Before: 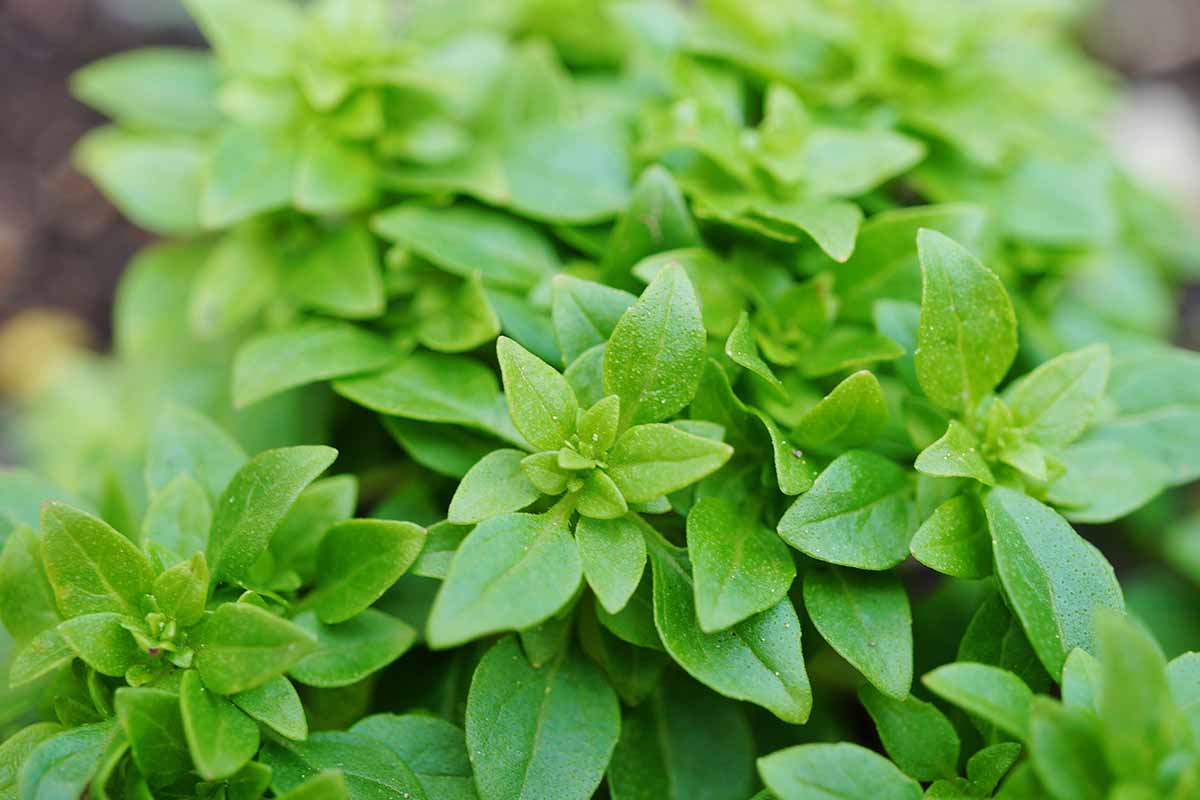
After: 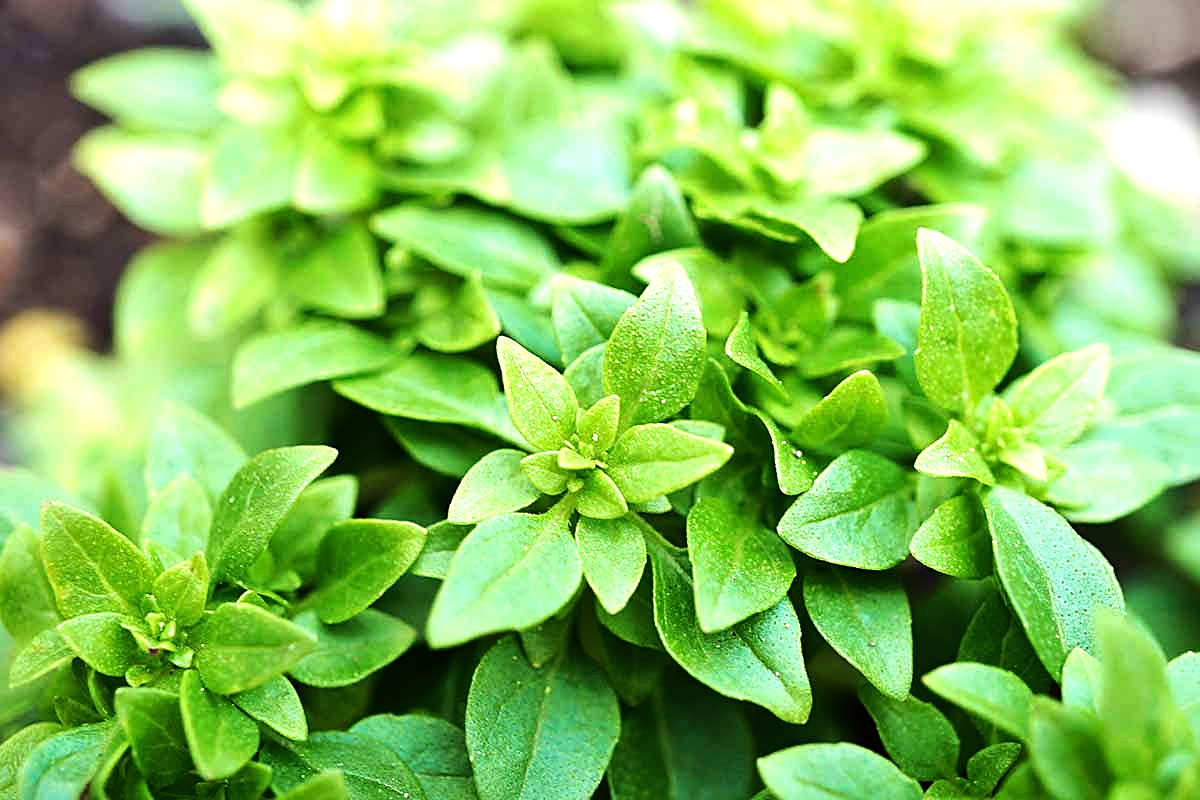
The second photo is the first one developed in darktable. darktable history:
sharpen: on, module defaults
tone equalizer: -8 EV -1.09 EV, -7 EV -1.01 EV, -6 EV -0.851 EV, -5 EV -0.59 EV, -3 EV 0.608 EV, -2 EV 0.877 EV, -1 EV 1 EV, +0 EV 1.05 EV, edges refinement/feathering 500, mask exposure compensation -1.57 EV, preserve details no
velvia: on, module defaults
